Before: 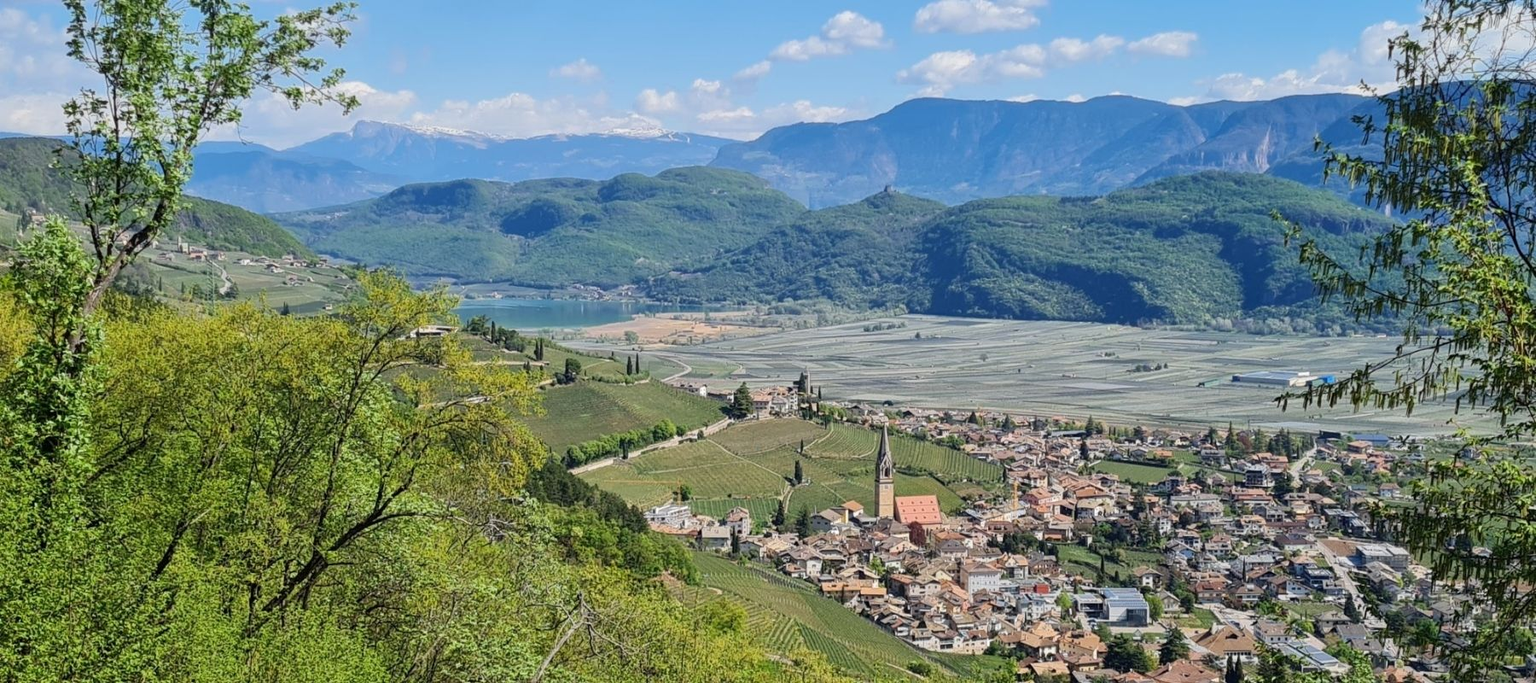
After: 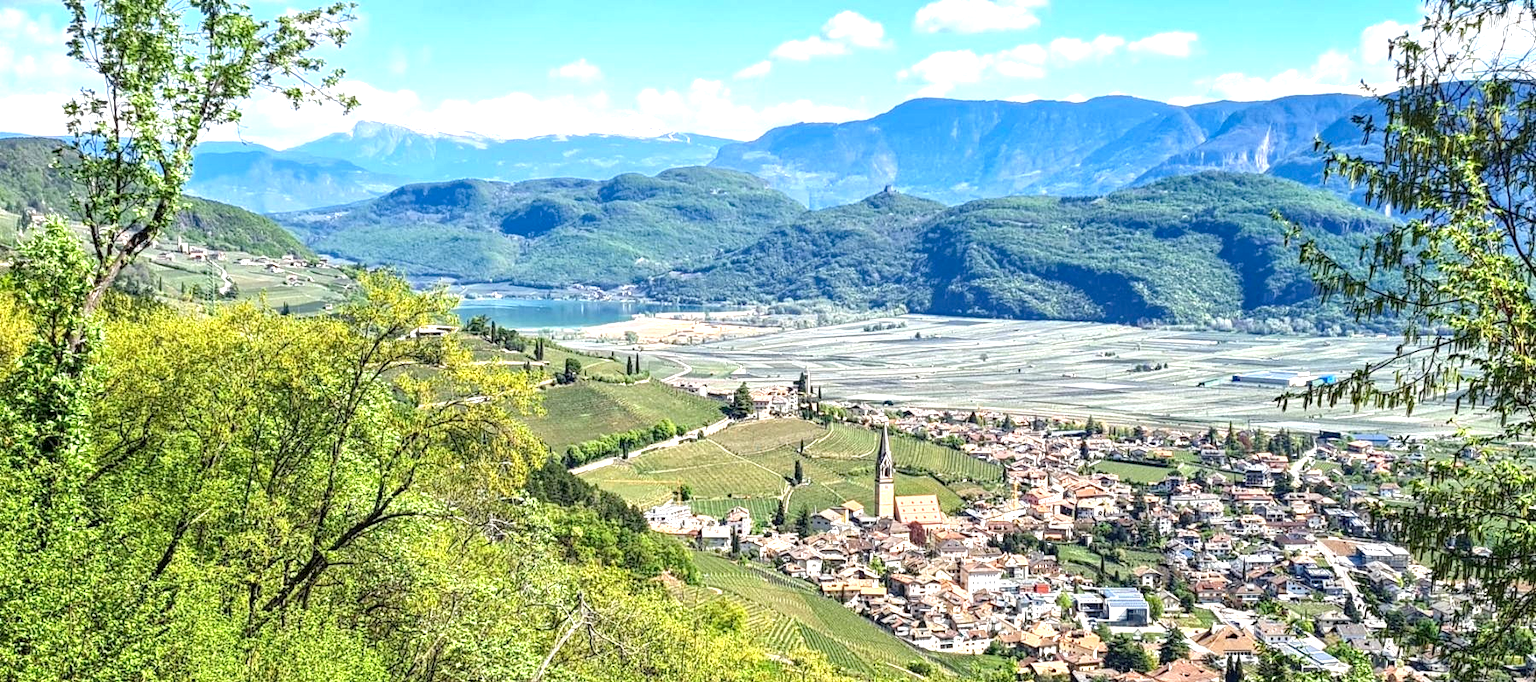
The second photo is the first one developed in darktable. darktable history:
exposure: exposure 1.137 EV, compensate highlight preservation false
local contrast: detail 130%
haze removal: compatibility mode true, adaptive false
